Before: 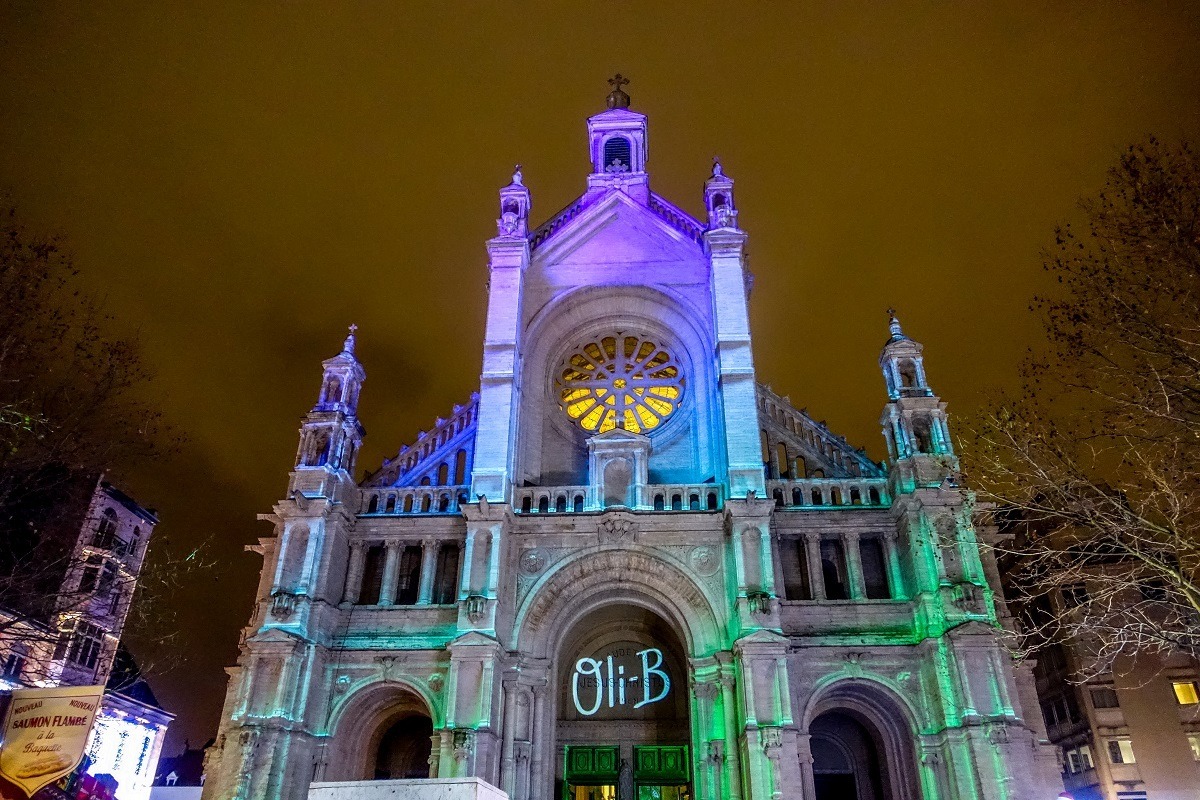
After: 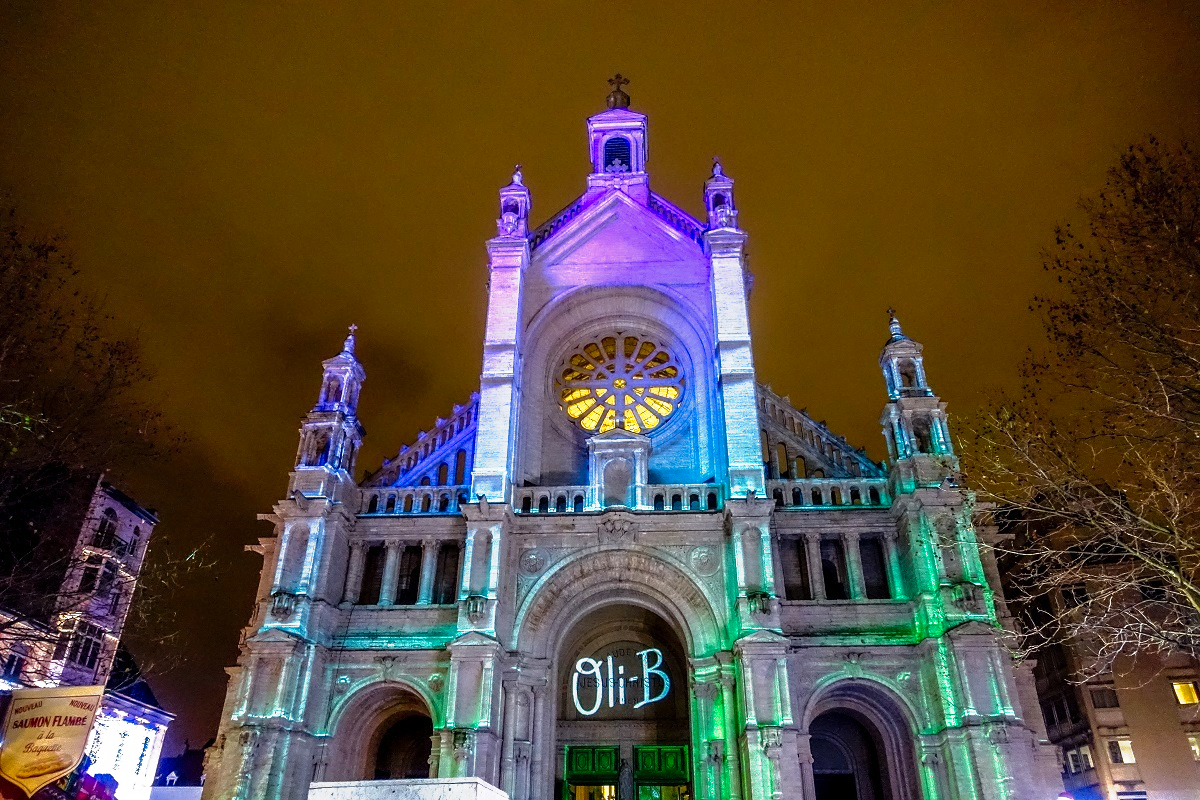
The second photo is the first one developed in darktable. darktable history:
base curve: curves: ch0 [(0, 0) (0.564, 0.291) (0.802, 0.731) (1, 1)]
tone curve: curves: ch0 [(0, 0) (0.003, 0.005) (0.011, 0.018) (0.025, 0.041) (0.044, 0.072) (0.069, 0.113) (0.1, 0.163) (0.136, 0.221) (0.177, 0.289) (0.224, 0.366) (0.277, 0.452) (0.335, 0.546) (0.399, 0.65) (0.468, 0.763) (0.543, 0.885) (0.623, 0.93) (0.709, 0.946) (0.801, 0.963) (0.898, 0.981) (1, 1)], preserve colors none
